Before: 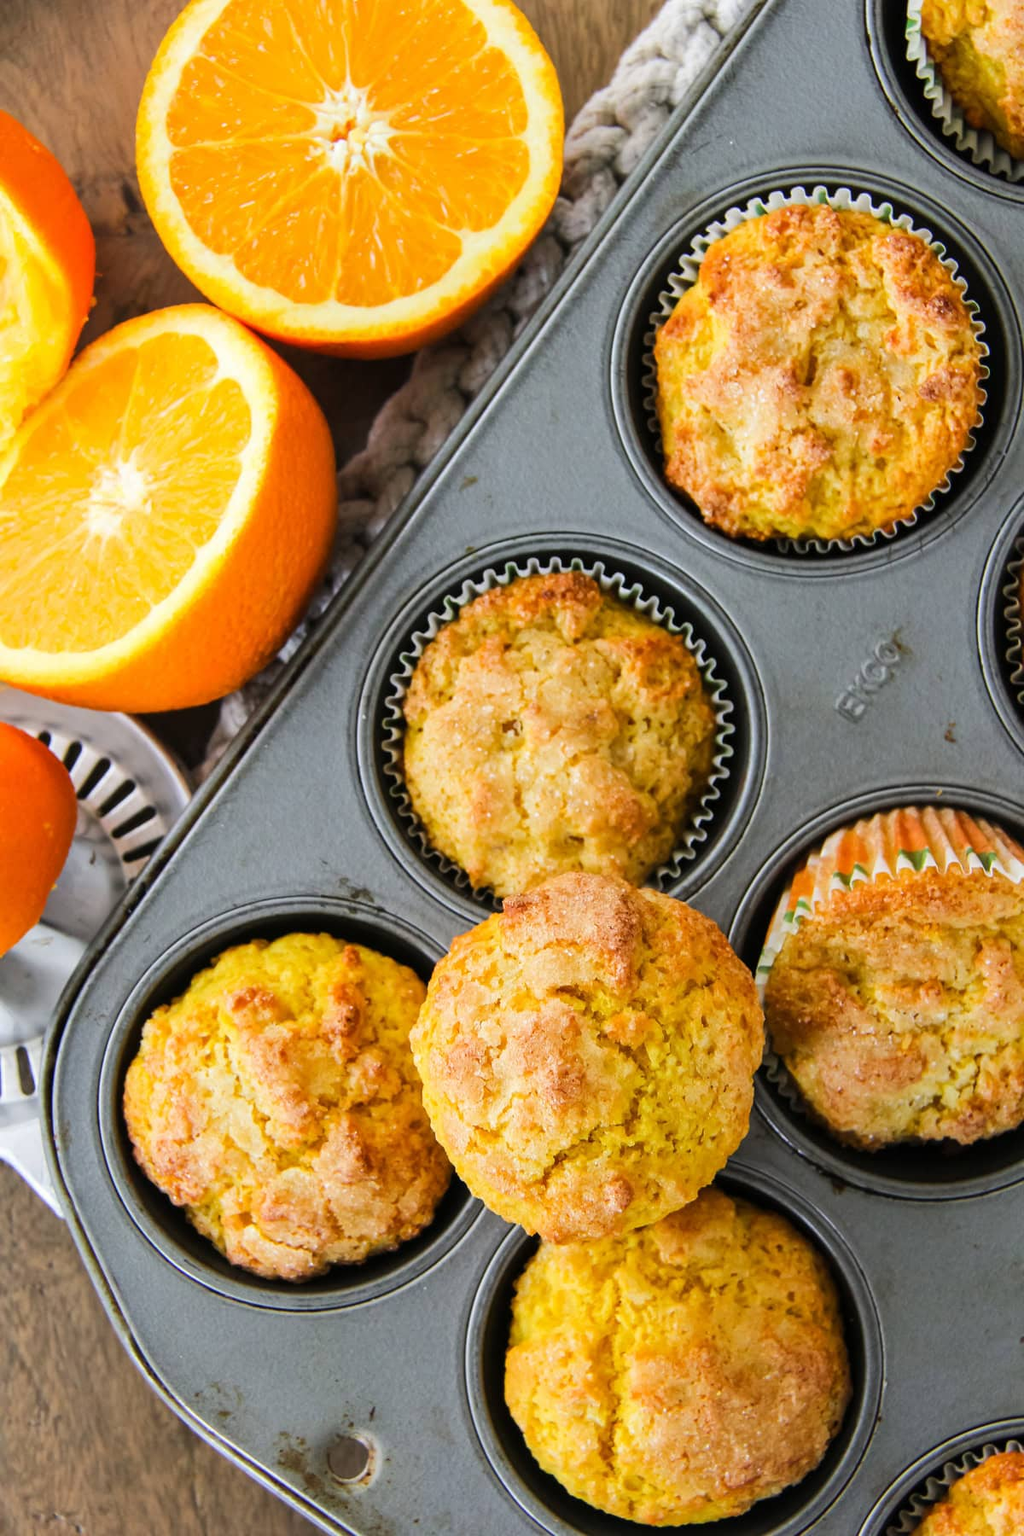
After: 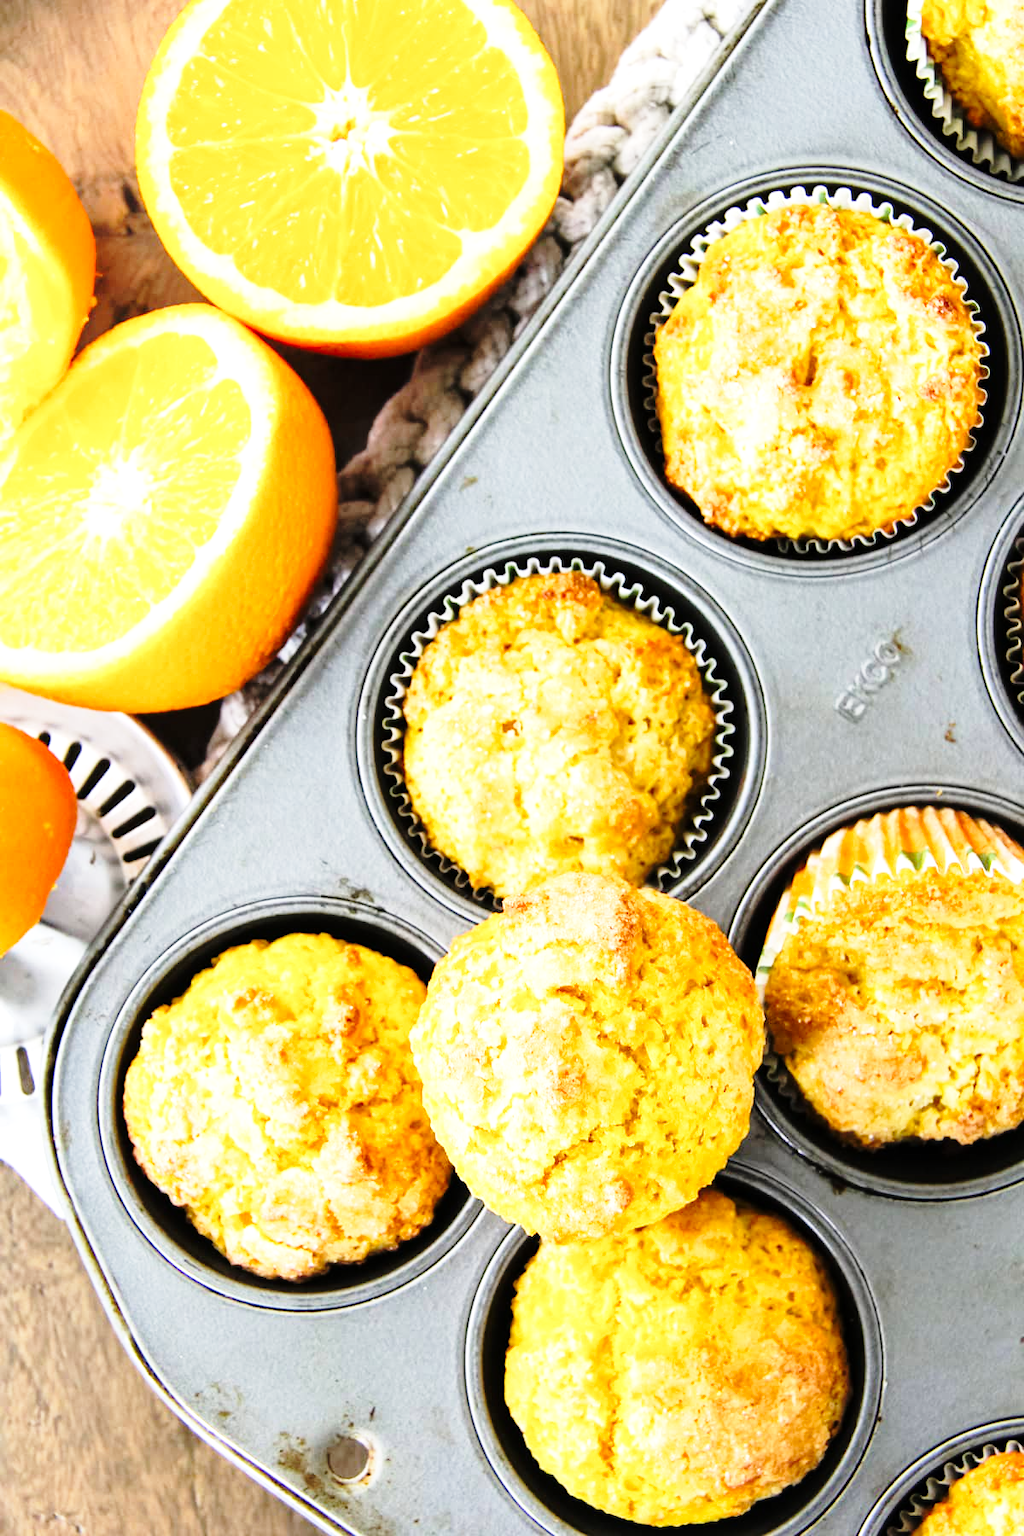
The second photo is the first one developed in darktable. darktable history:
base curve: curves: ch0 [(0, 0) (0.028, 0.03) (0.121, 0.232) (0.46, 0.748) (0.859, 0.968) (1, 1)], preserve colors none
tone equalizer: -8 EV -0.739 EV, -7 EV -0.729 EV, -6 EV -0.568 EV, -5 EV -0.413 EV, -3 EV 0.373 EV, -2 EV 0.6 EV, -1 EV 0.677 EV, +0 EV 0.748 EV
